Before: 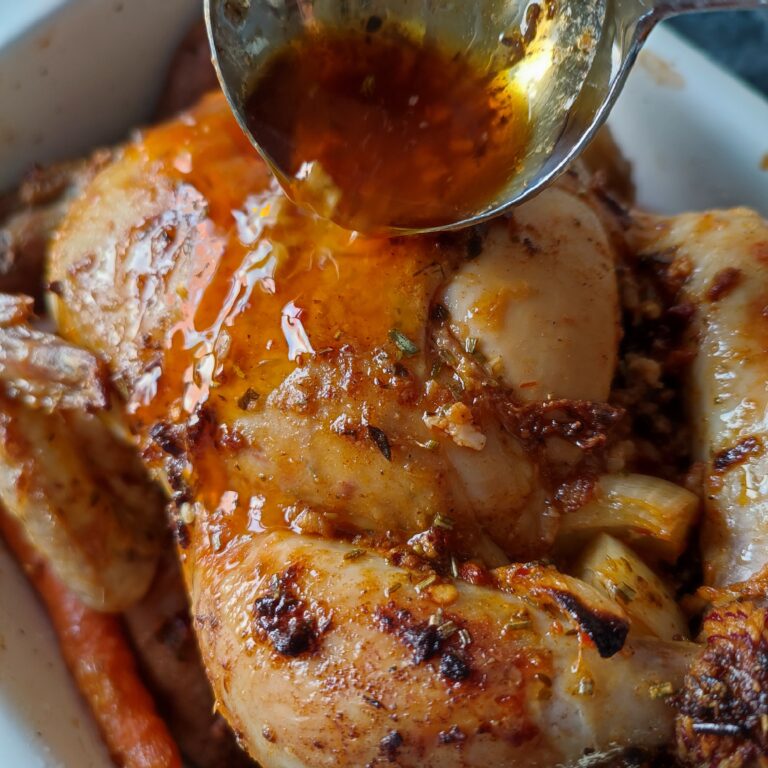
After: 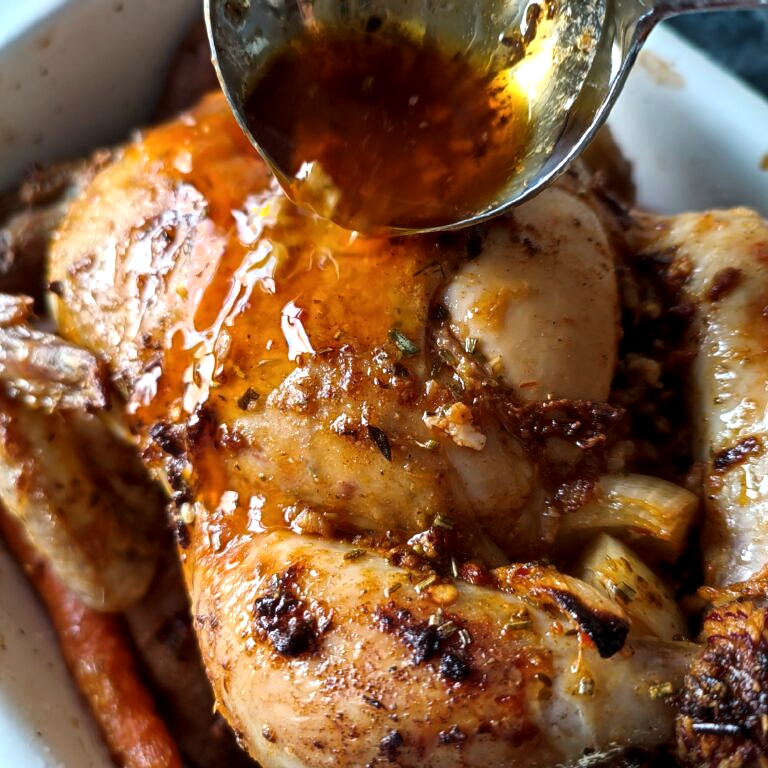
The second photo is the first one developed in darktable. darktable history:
tone equalizer: -8 EV -0.777 EV, -7 EV -0.673 EV, -6 EV -0.635 EV, -5 EV -0.407 EV, -3 EV 0.375 EV, -2 EV 0.6 EV, -1 EV 0.682 EV, +0 EV 0.774 EV, edges refinement/feathering 500, mask exposure compensation -1.57 EV, preserve details no
local contrast: highlights 105%, shadows 102%, detail 120%, midtone range 0.2
